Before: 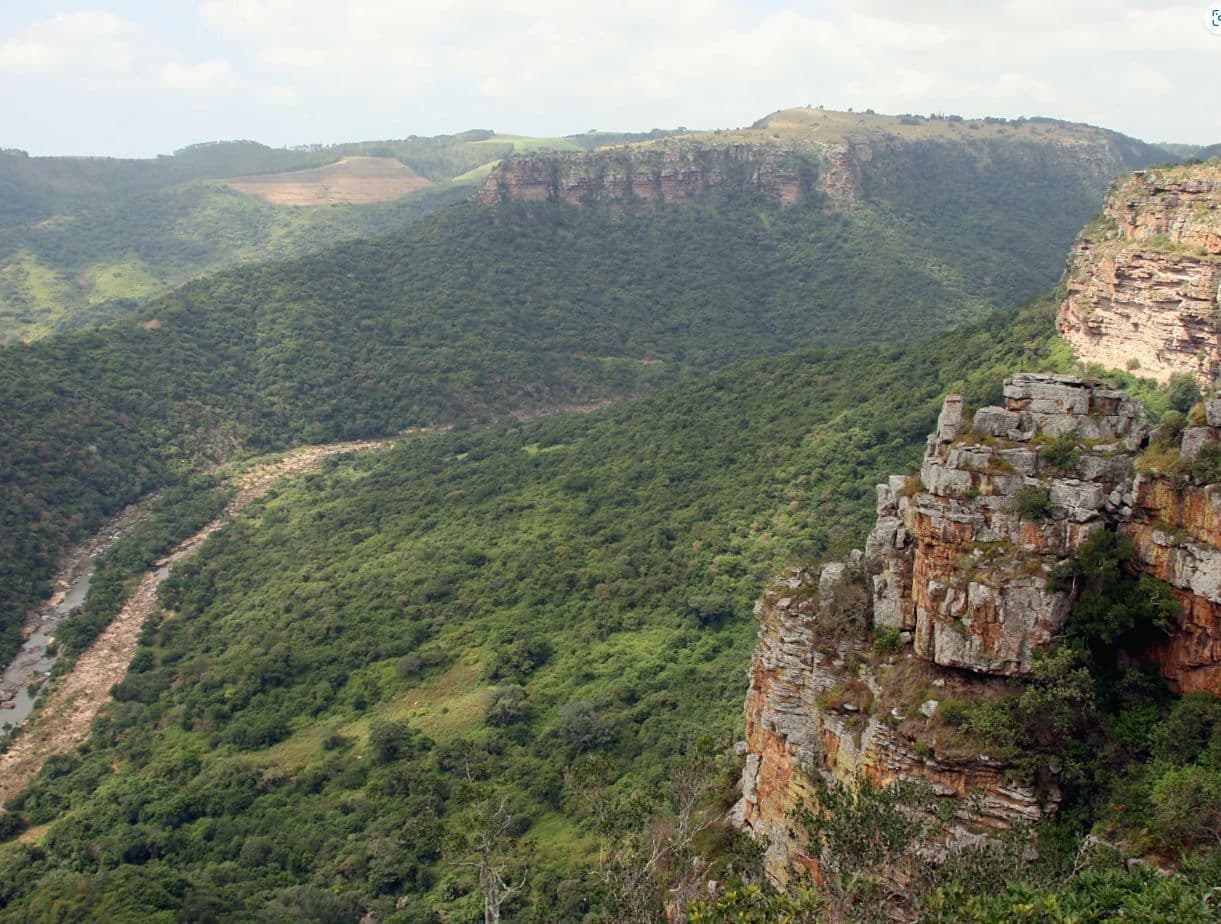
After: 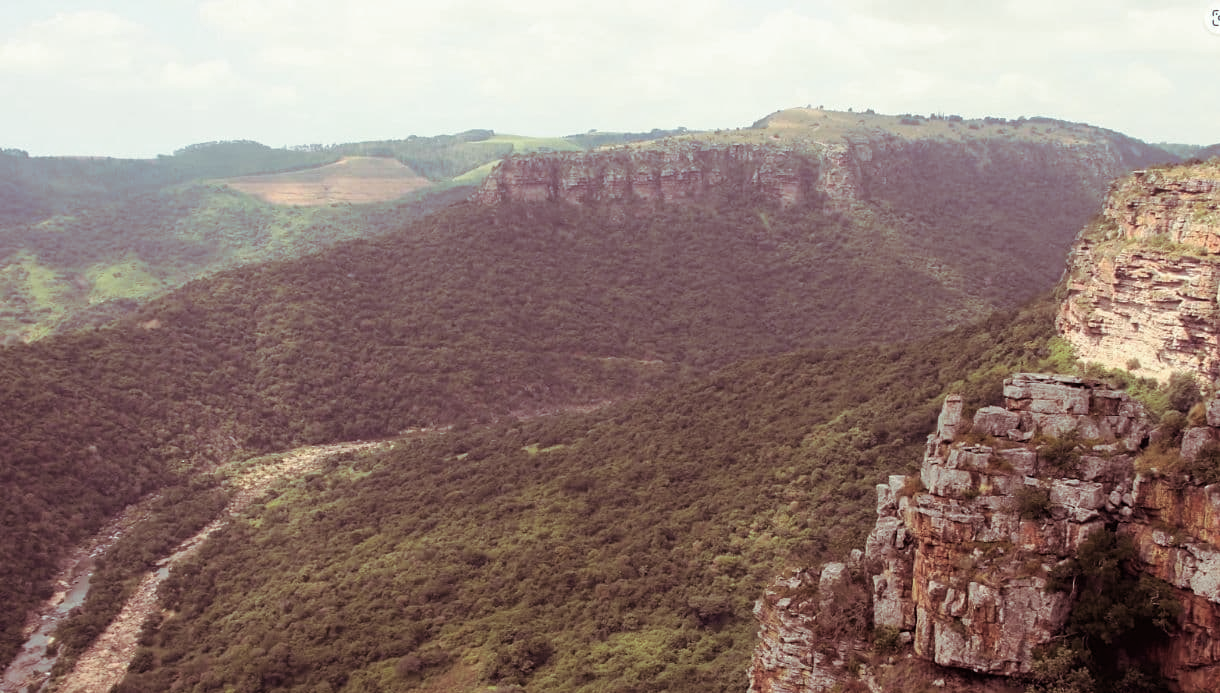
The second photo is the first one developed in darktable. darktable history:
crop: bottom 24.967%
split-toning: on, module defaults
